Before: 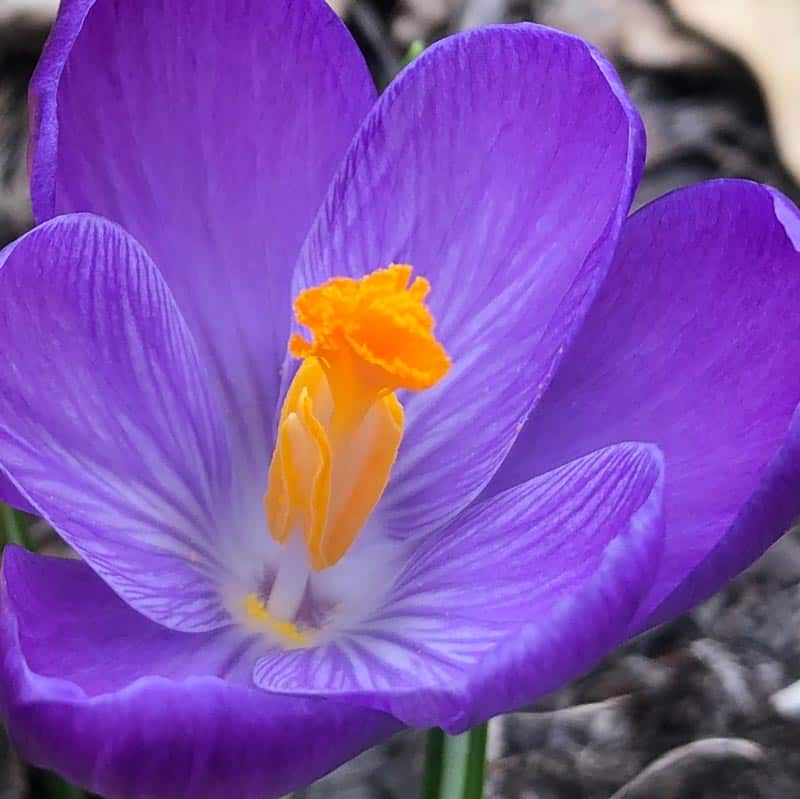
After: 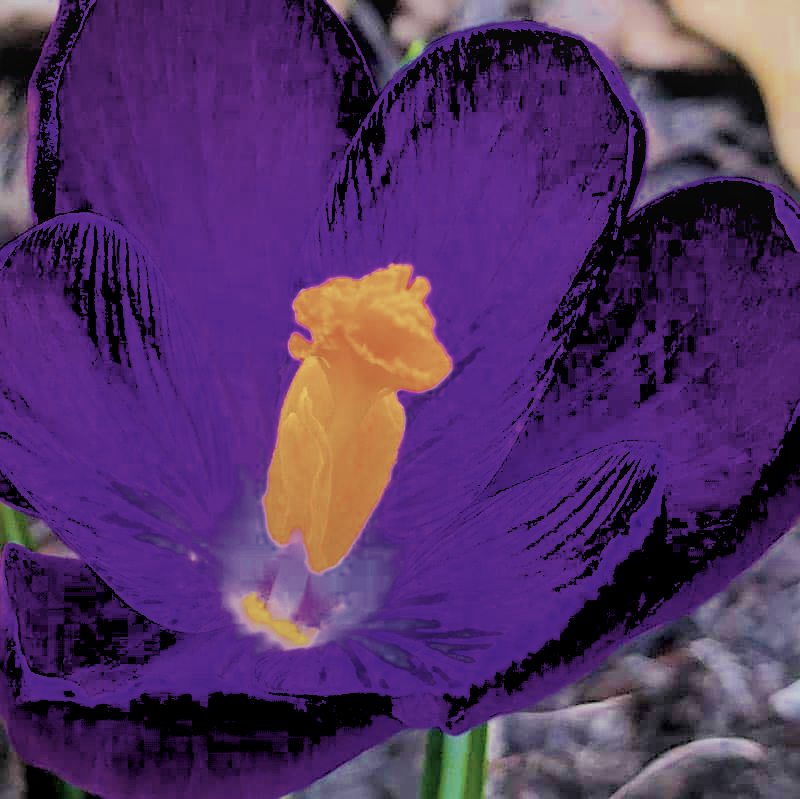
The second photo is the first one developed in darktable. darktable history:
local contrast: detail 109%
filmic rgb: middle gray luminance 3.35%, black relative exposure -5.9 EV, white relative exposure 6.35 EV, dynamic range scaling 22.31%, target black luminance 0%, hardness 2.31, latitude 45.97%, contrast 0.78, highlights saturation mix 99.77%, shadows ↔ highlights balance 0.263%
exposure: black level correction 0, exposure 1.095 EV, compensate exposure bias true, compensate highlight preservation false
contrast brightness saturation: contrast 0.104, saturation -0.371
sharpen: on, module defaults
color balance rgb: highlights gain › chroma 0.185%, highlights gain › hue 330.94°, global offset › luminance -0.863%, linear chroma grading › shadows 17.783%, linear chroma grading › highlights 61.793%, linear chroma grading › global chroma 49.725%, perceptual saturation grading › global saturation 31.269%, global vibrance 20%
